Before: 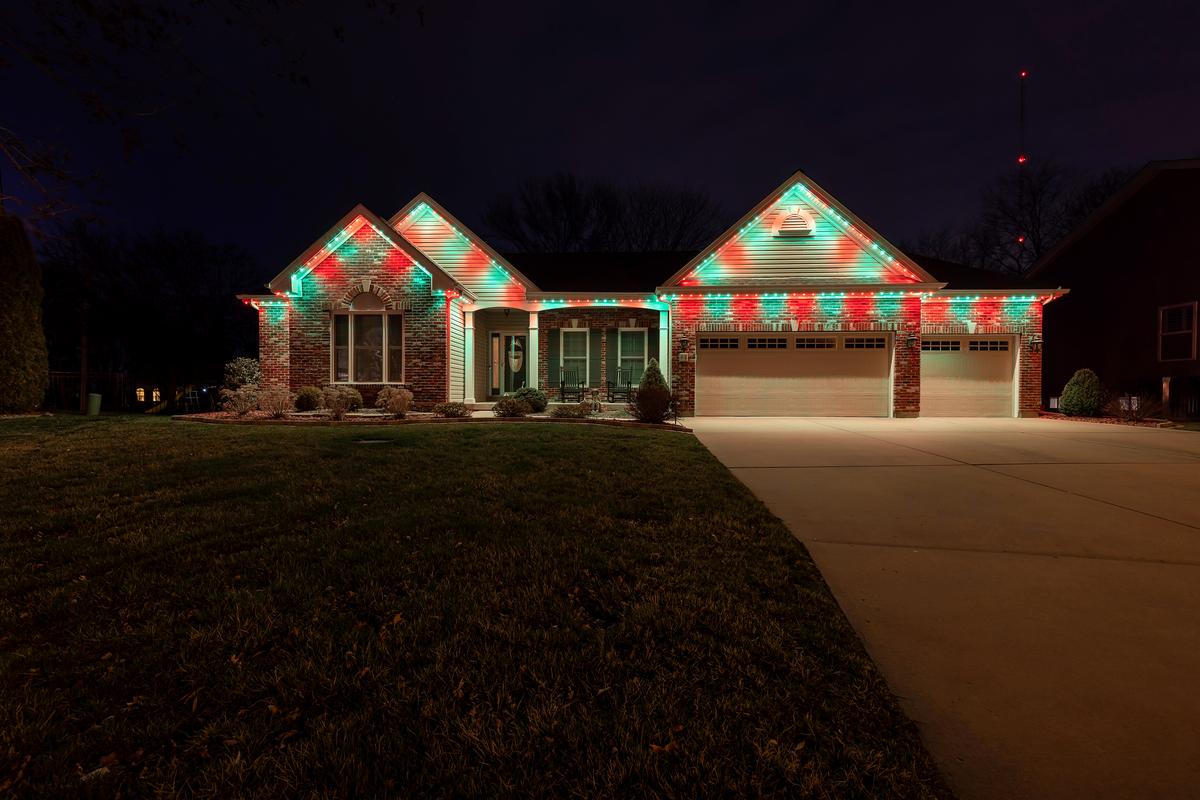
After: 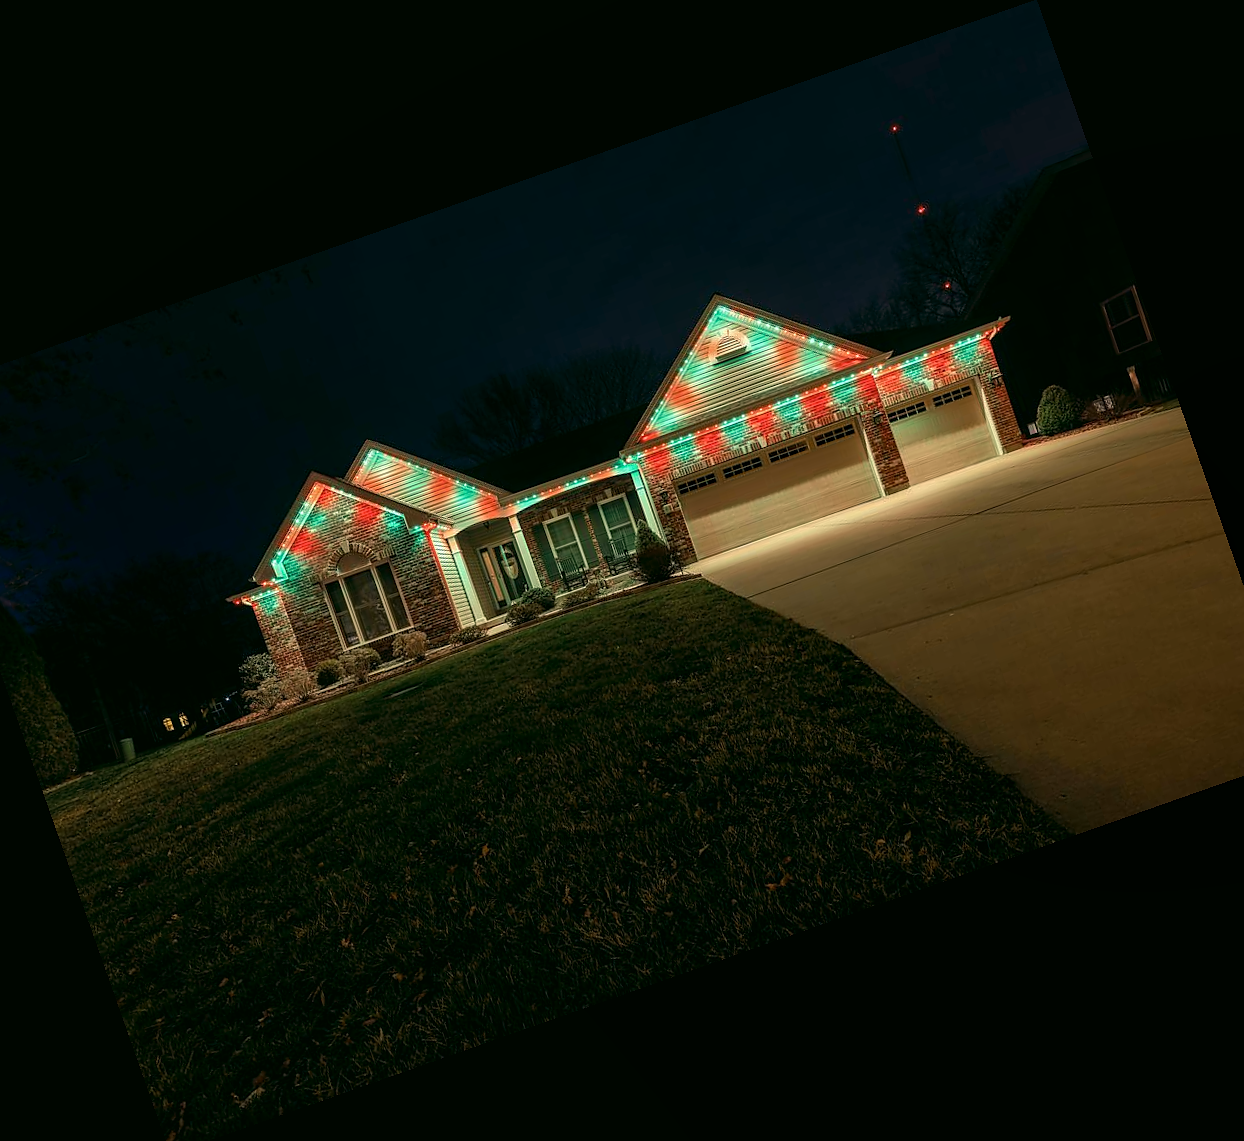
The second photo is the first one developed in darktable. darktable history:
white balance: emerald 1
sharpen: radius 0.969, amount 0.604
crop and rotate: angle 19.43°, left 6.812%, right 4.125%, bottom 1.087%
local contrast: on, module defaults
color correction: highlights a* -0.482, highlights b* 9.48, shadows a* -9.48, shadows b* 0.803
